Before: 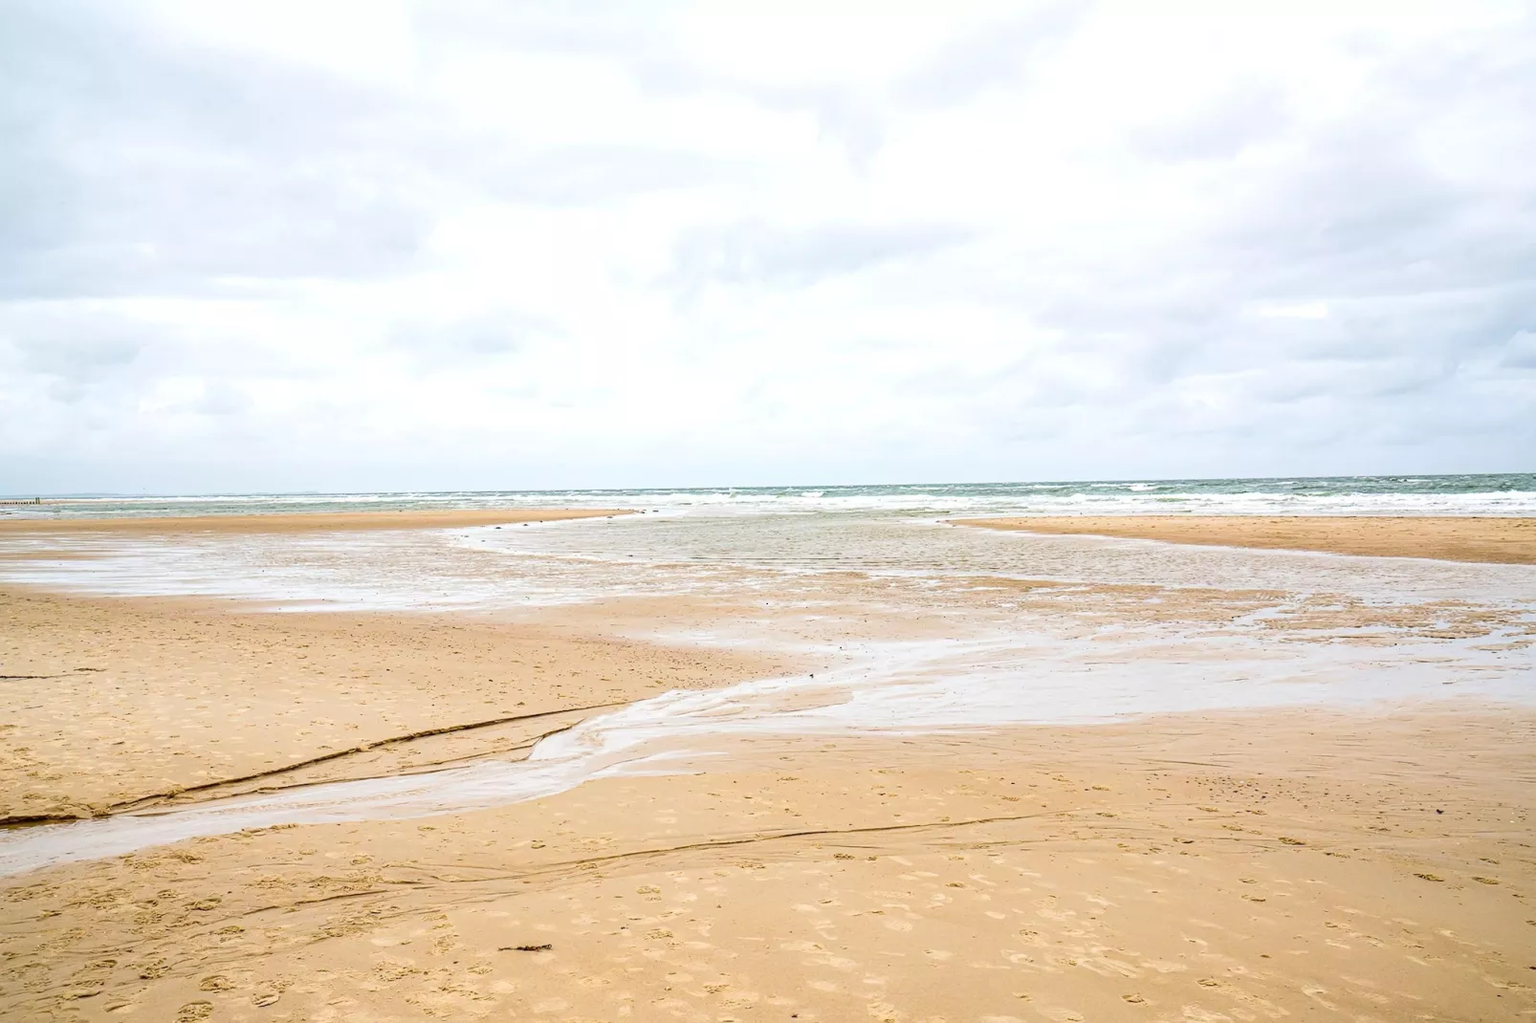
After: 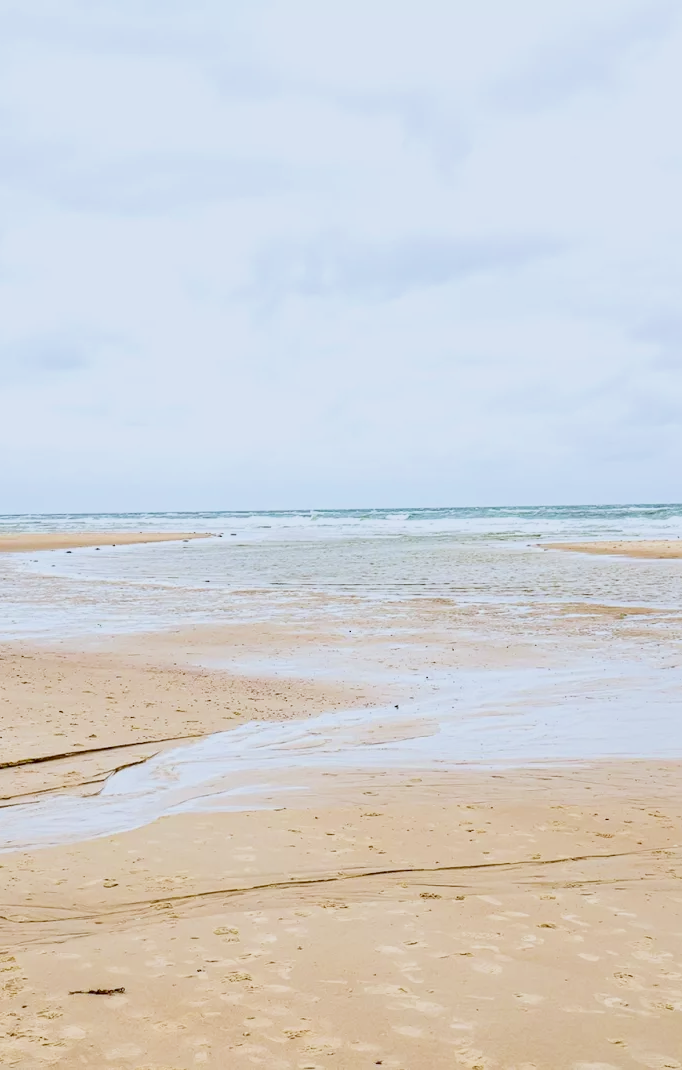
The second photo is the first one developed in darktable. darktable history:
filmic rgb: black relative exposure -8 EV, white relative exposure 3.92 EV, hardness 4.28, iterations of high-quality reconstruction 0
color calibration: x 0.37, y 0.382, temperature 4310.12 K
crop: left 28.164%, right 29.333%
contrast brightness saturation: brightness -0.209, saturation 0.083
exposure: exposure 0.575 EV, compensate highlight preservation false
